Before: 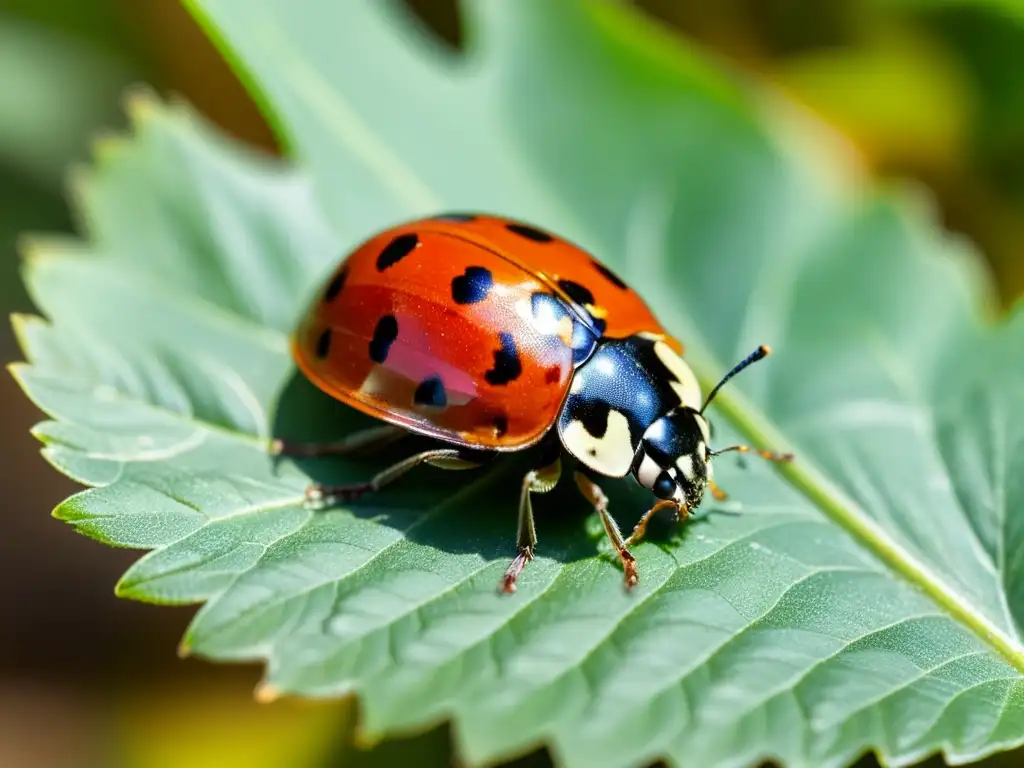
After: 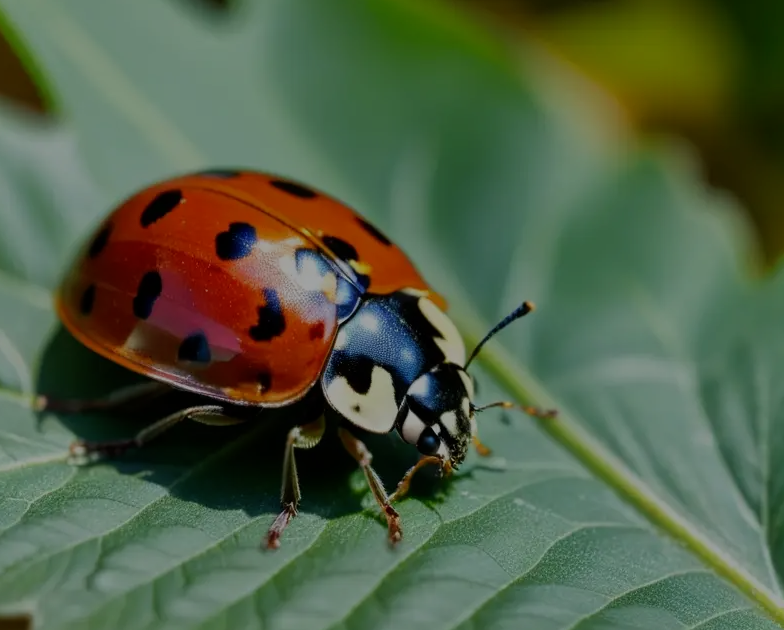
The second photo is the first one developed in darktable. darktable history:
exposure: exposure -1.468 EV, compensate highlight preservation false
crop: left 23.095%, top 5.827%, bottom 11.854%
